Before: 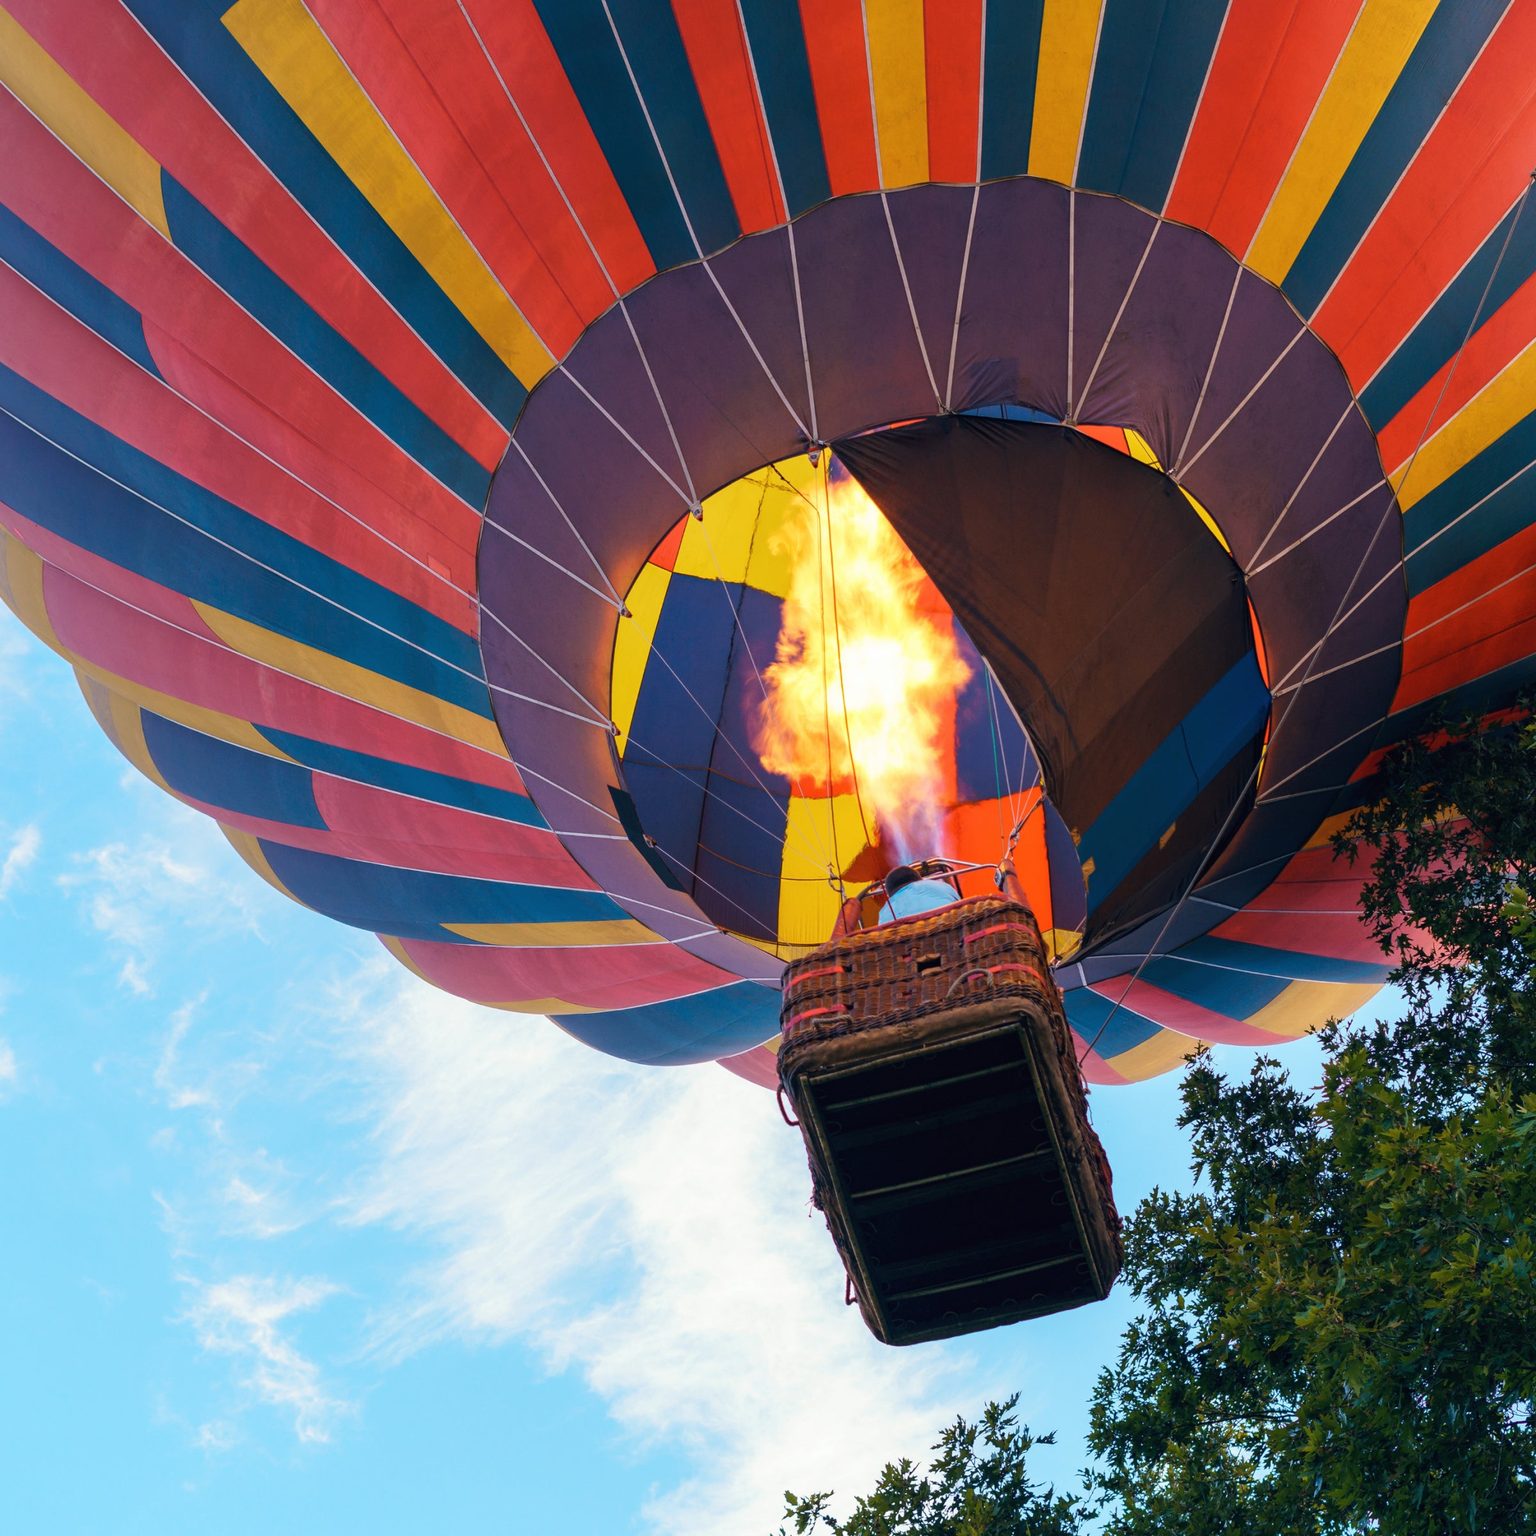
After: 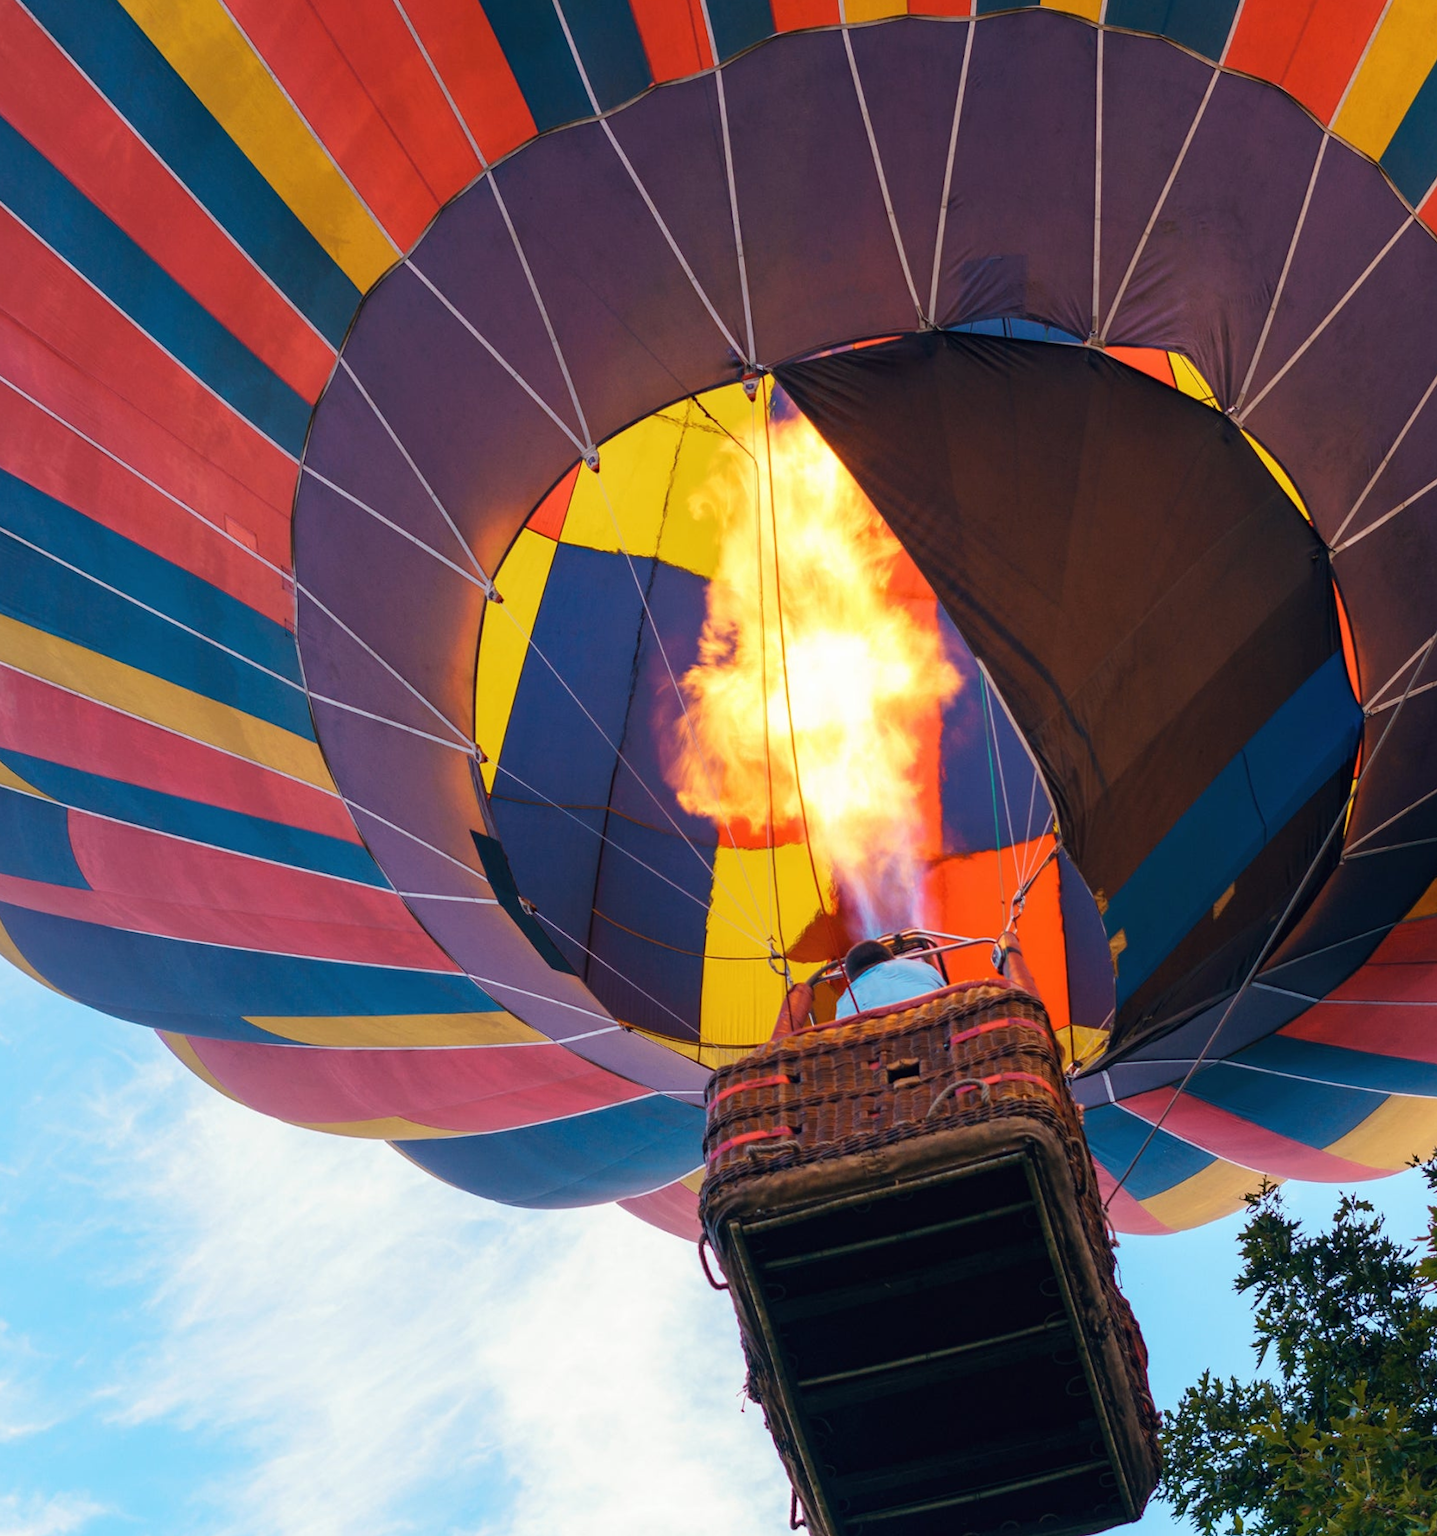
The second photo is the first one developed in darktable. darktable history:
crop and rotate: left 17.046%, top 10.659%, right 12.989%, bottom 14.553%
rotate and perspective: rotation 0.174°, lens shift (vertical) 0.013, lens shift (horizontal) 0.019, shear 0.001, automatic cropping original format, crop left 0.007, crop right 0.991, crop top 0.016, crop bottom 0.997
